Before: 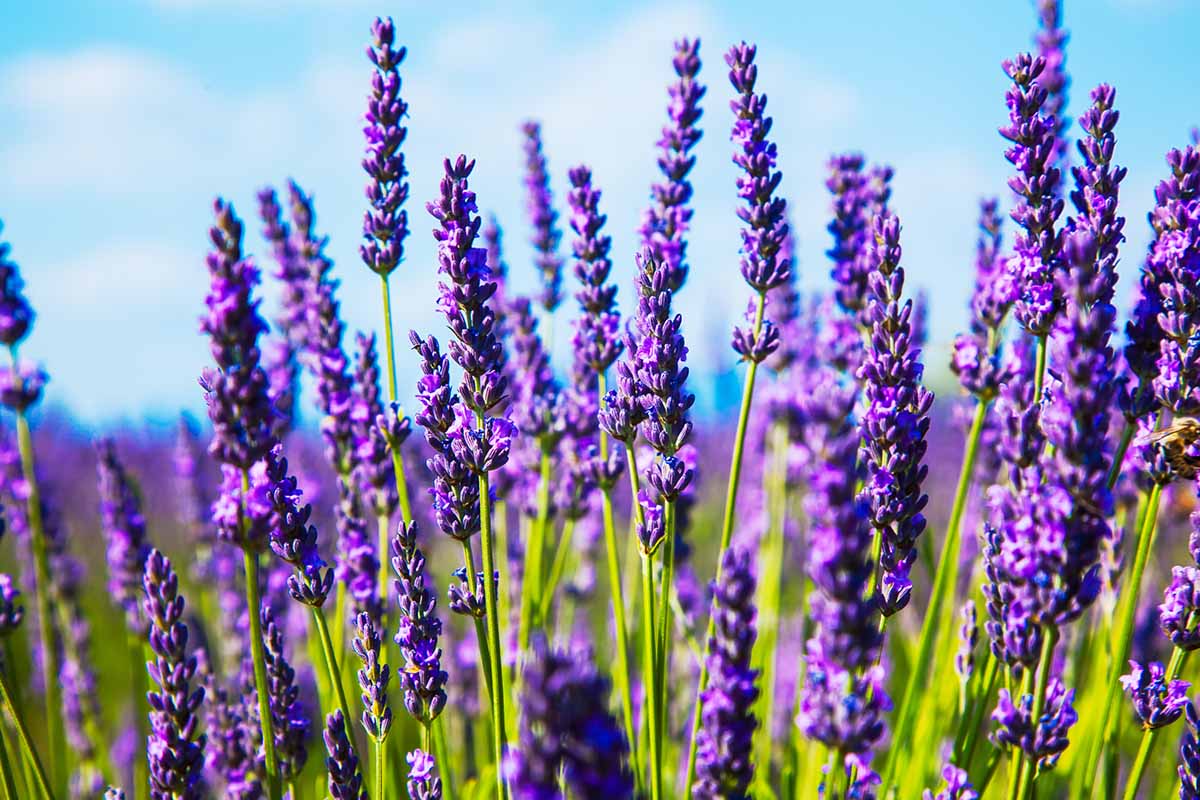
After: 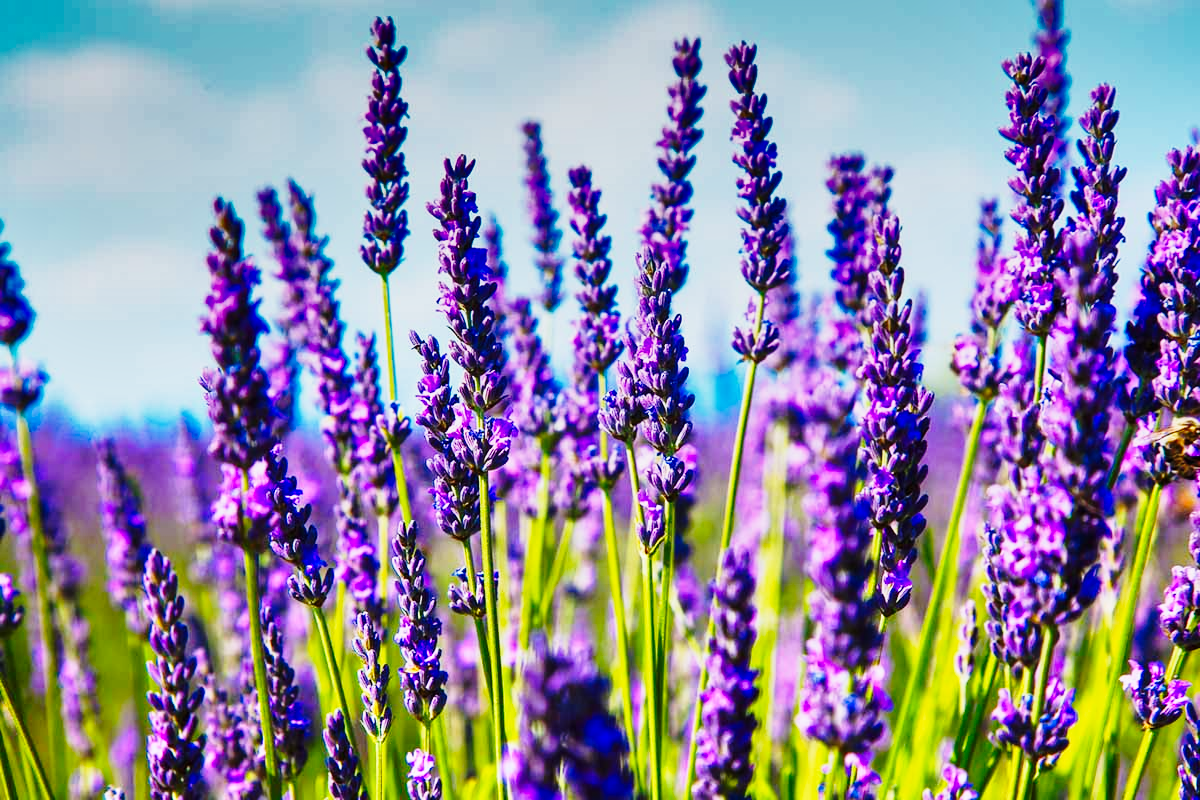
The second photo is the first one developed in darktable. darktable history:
graduated density: rotation 5.63°, offset 76.9
shadows and highlights: radius 108.52, shadows 40.68, highlights -72.88, low approximation 0.01, soften with gaussian
contrast brightness saturation: contrast 0.04, saturation 0.07
base curve: curves: ch0 [(0, 0) (0.028, 0.03) (0.121, 0.232) (0.46, 0.748) (0.859, 0.968) (1, 1)], preserve colors none
